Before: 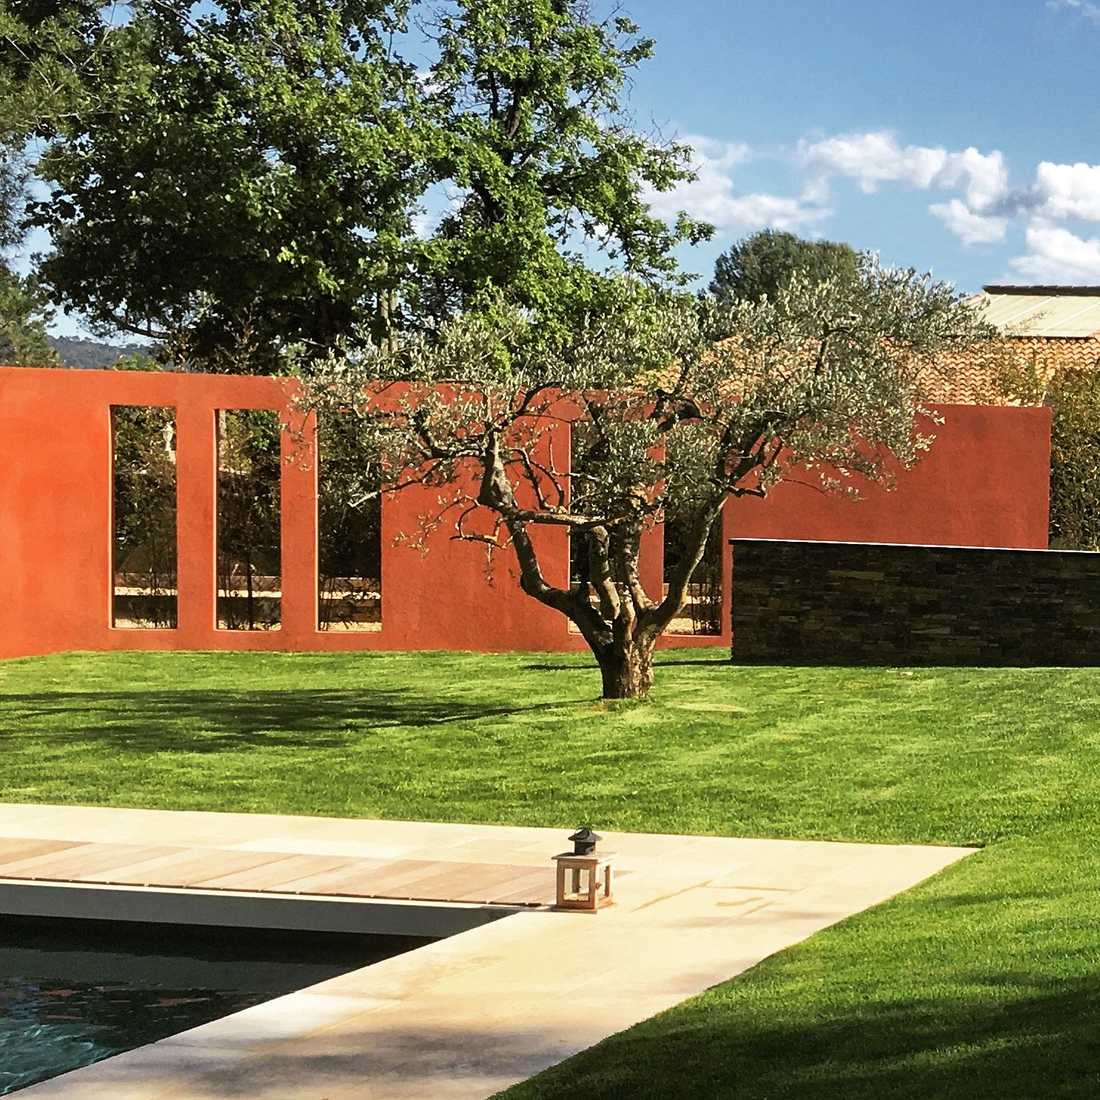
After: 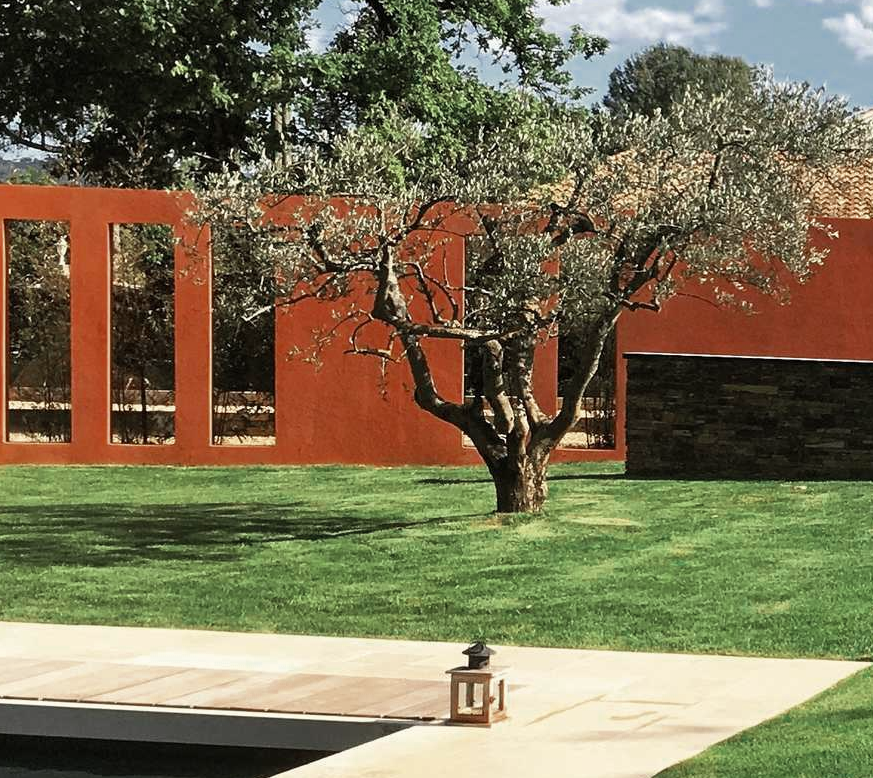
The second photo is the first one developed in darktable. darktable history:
crop: left 9.712%, top 16.928%, right 10.845%, bottom 12.332%
color zones: curves: ch0 [(0, 0.5) (0.125, 0.4) (0.25, 0.5) (0.375, 0.4) (0.5, 0.4) (0.625, 0.35) (0.75, 0.35) (0.875, 0.5)]; ch1 [(0, 0.35) (0.125, 0.45) (0.25, 0.35) (0.375, 0.35) (0.5, 0.35) (0.625, 0.35) (0.75, 0.45) (0.875, 0.35)]; ch2 [(0, 0.6) (0.125, 0.5) (0.25, 0.5) (0.375, 0.6) (0.5, 0.6) (0.625, 0.5) (0.75, 0.5) (0.875, 0.5)]
